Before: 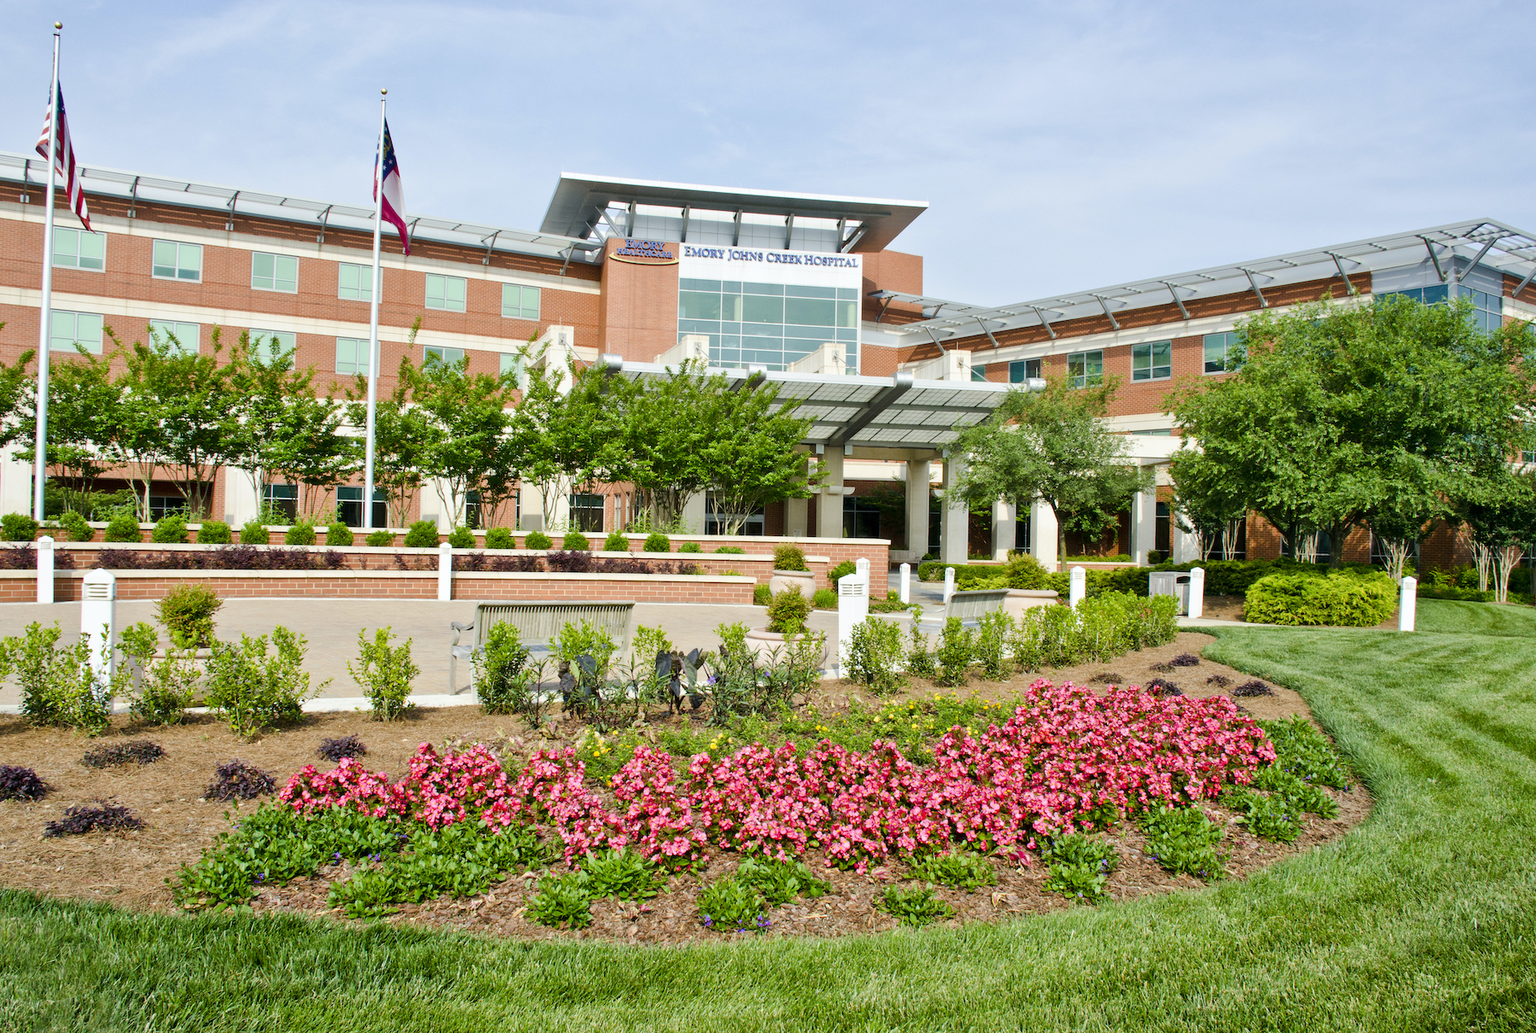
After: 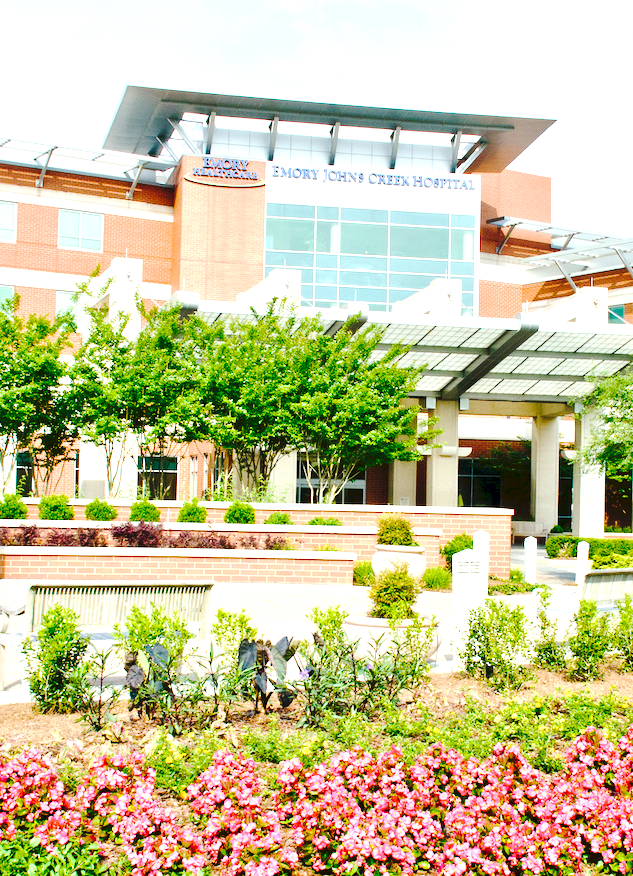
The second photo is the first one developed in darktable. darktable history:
exposure: exposure 1 EV, compensate highlight preservation false
tone curve: curves: ch0 [(0, 0) (0.003, 0.057) (0.011, 0.061) (0.025, 0.065) (0.044, 0.075) (0.069, 0.082) (0.1, 0.09) (0.136, 0.102) (0.177, 0.145) (0.224, 0.195) (0.277, 0.27) (0.335, 0.374) (0.399, 0.486) (0.468, 0.578) (0.543, 0.652) (0.623, 0.717) (0.709, 0.778) (0.801, 0.837) (0.898, 0.909) (1, 1)], preserve colors none
contrast brightness saturation: contrast 0.03, brightness -0.04
crop and rotate: left 29.476%, top 10.214%, right 35.32%, bottom 17.333%
